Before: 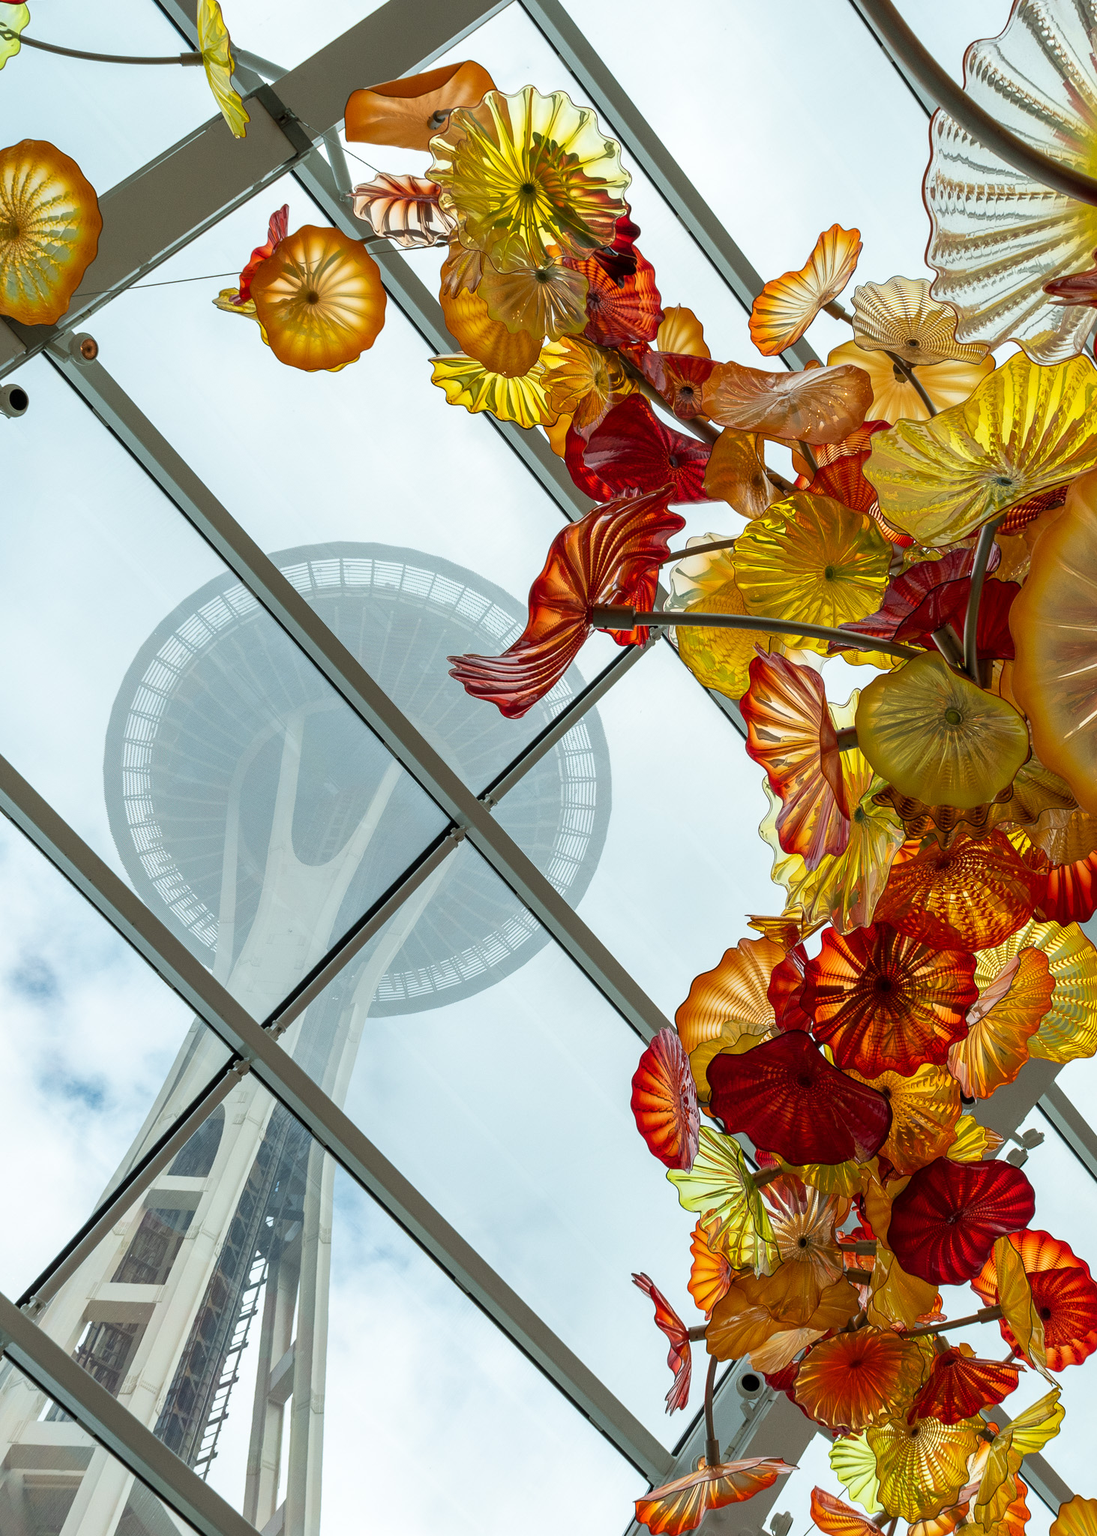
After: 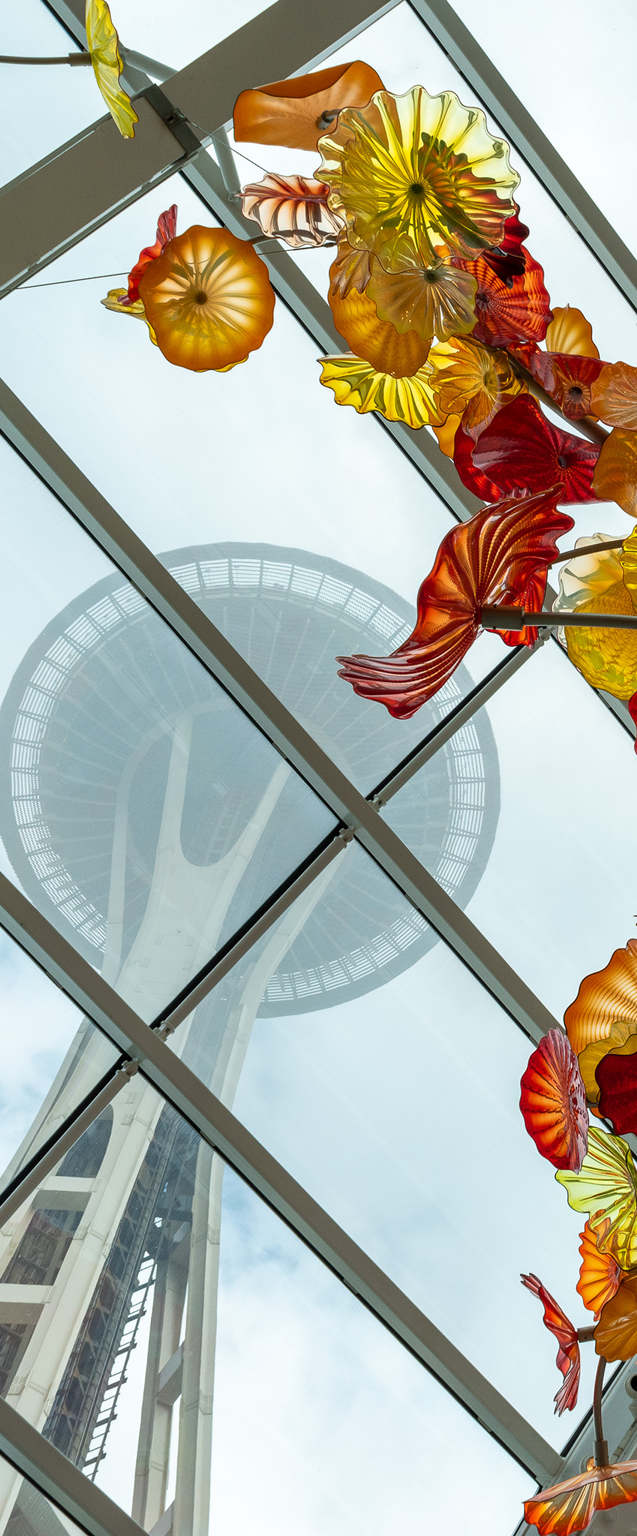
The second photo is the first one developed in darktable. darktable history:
crop: left 10.19%, right 31.754%
